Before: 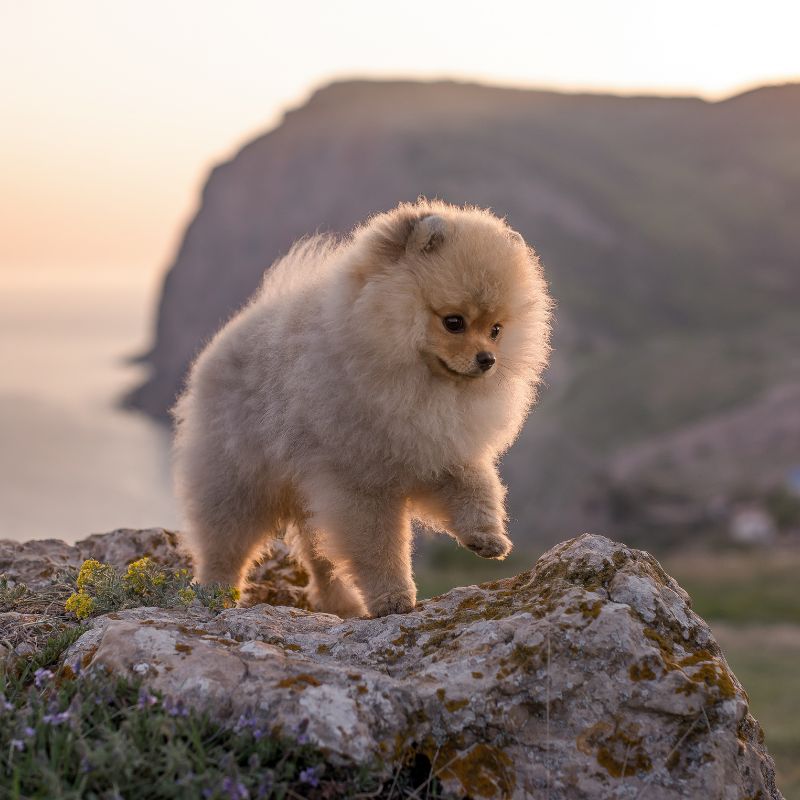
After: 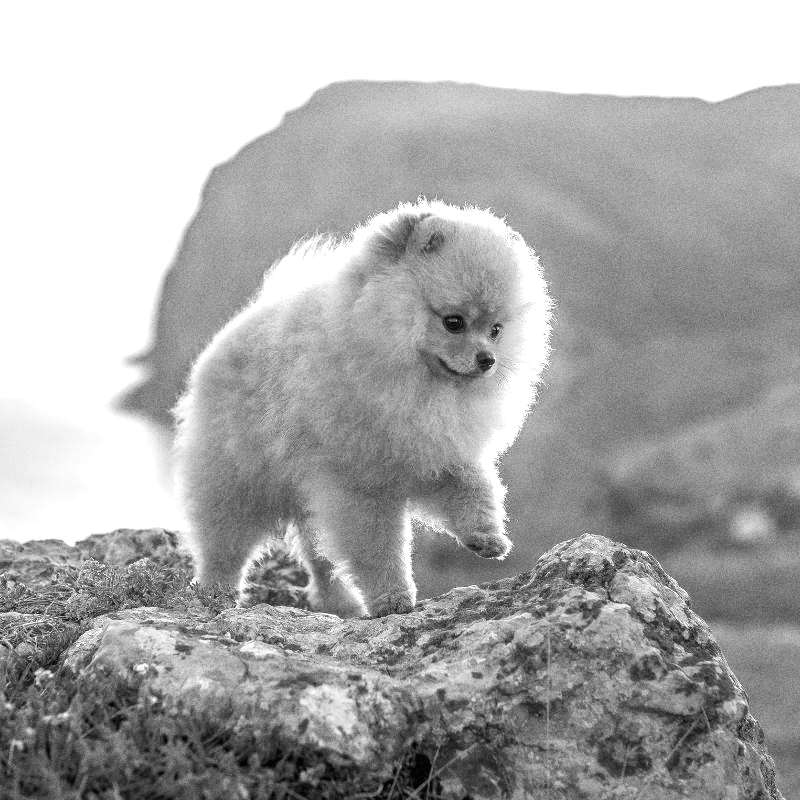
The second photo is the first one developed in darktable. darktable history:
color calibration: output gray [0.23, 0.37, 0.4, 0], gray › normalize channels true, illuminant same as pipeline (D50), adaptation XYZ, x 0.346, y 0.359, gamut compression 0
exposure: black level correction 0, exposure 1.388 EV, compensate exposure bias true, compensate highlight preservation false
grain: coarseness 0.09 ISO, strength 40%
